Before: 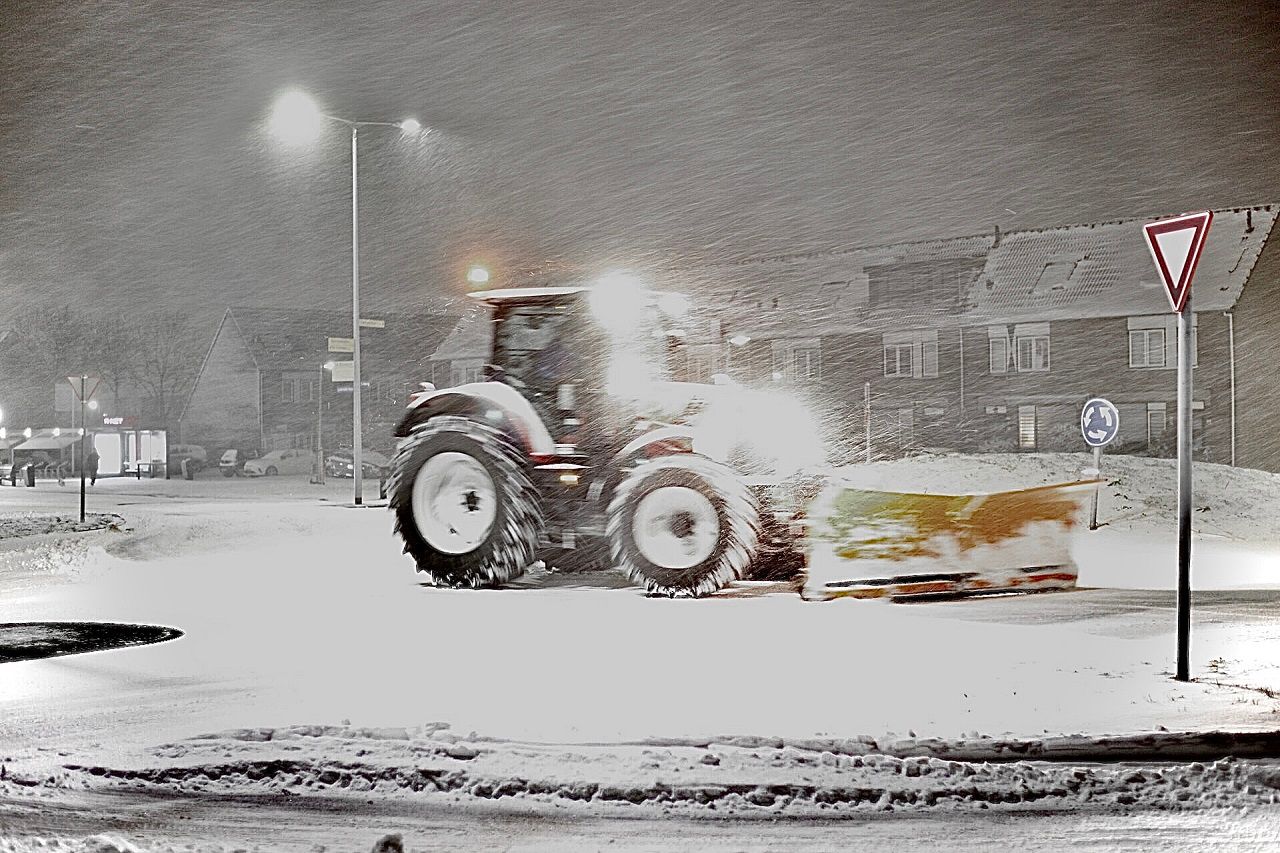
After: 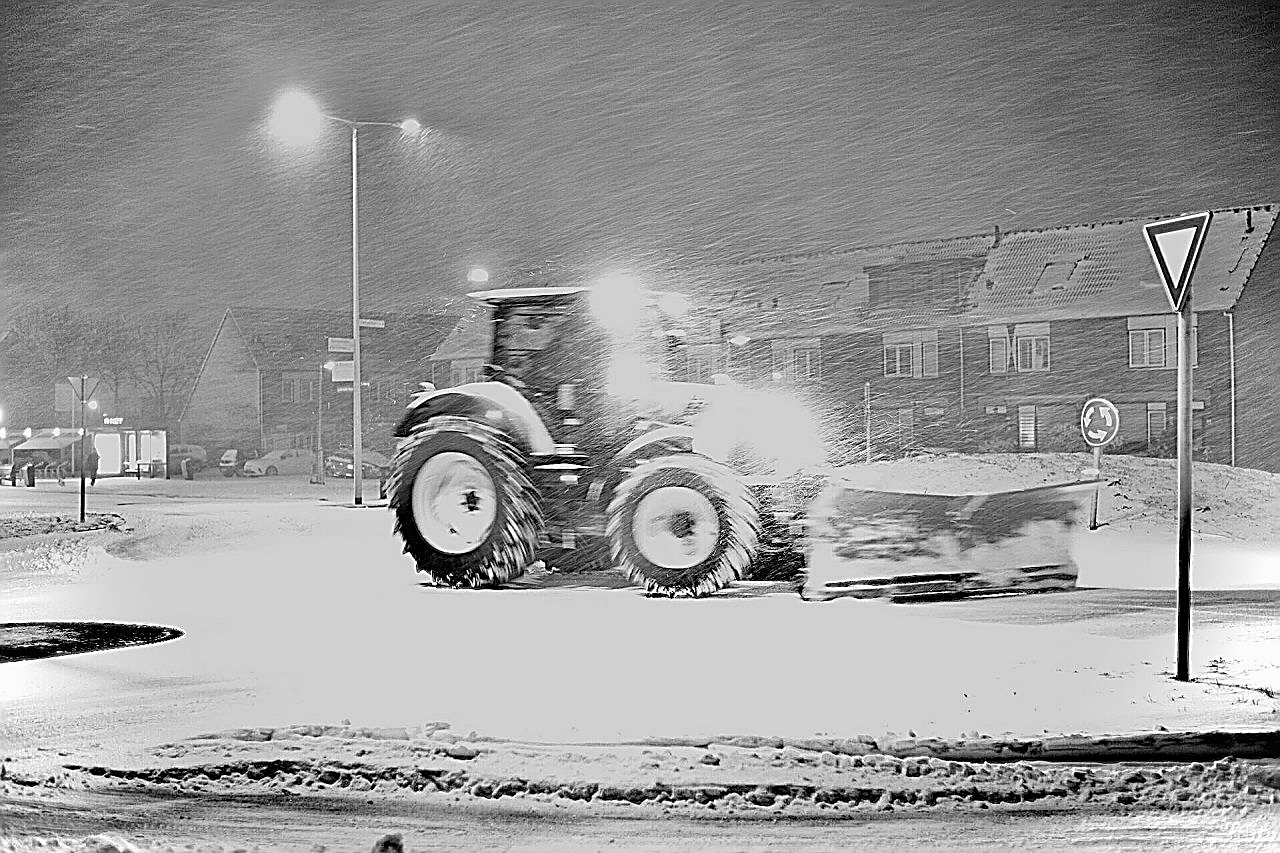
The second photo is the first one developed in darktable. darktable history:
contrast brightness saturation: contrast 0.051, brightness 0.062, saturation 0.009
sharpen: on, module defaults
color calibration: output gray [0.21, 0.42, 0.37, 0], illuminant Planckian (black body), adaptation linear Bradford (ICC v4), x 0.362, y 0.366, temperature 4486.03 K
